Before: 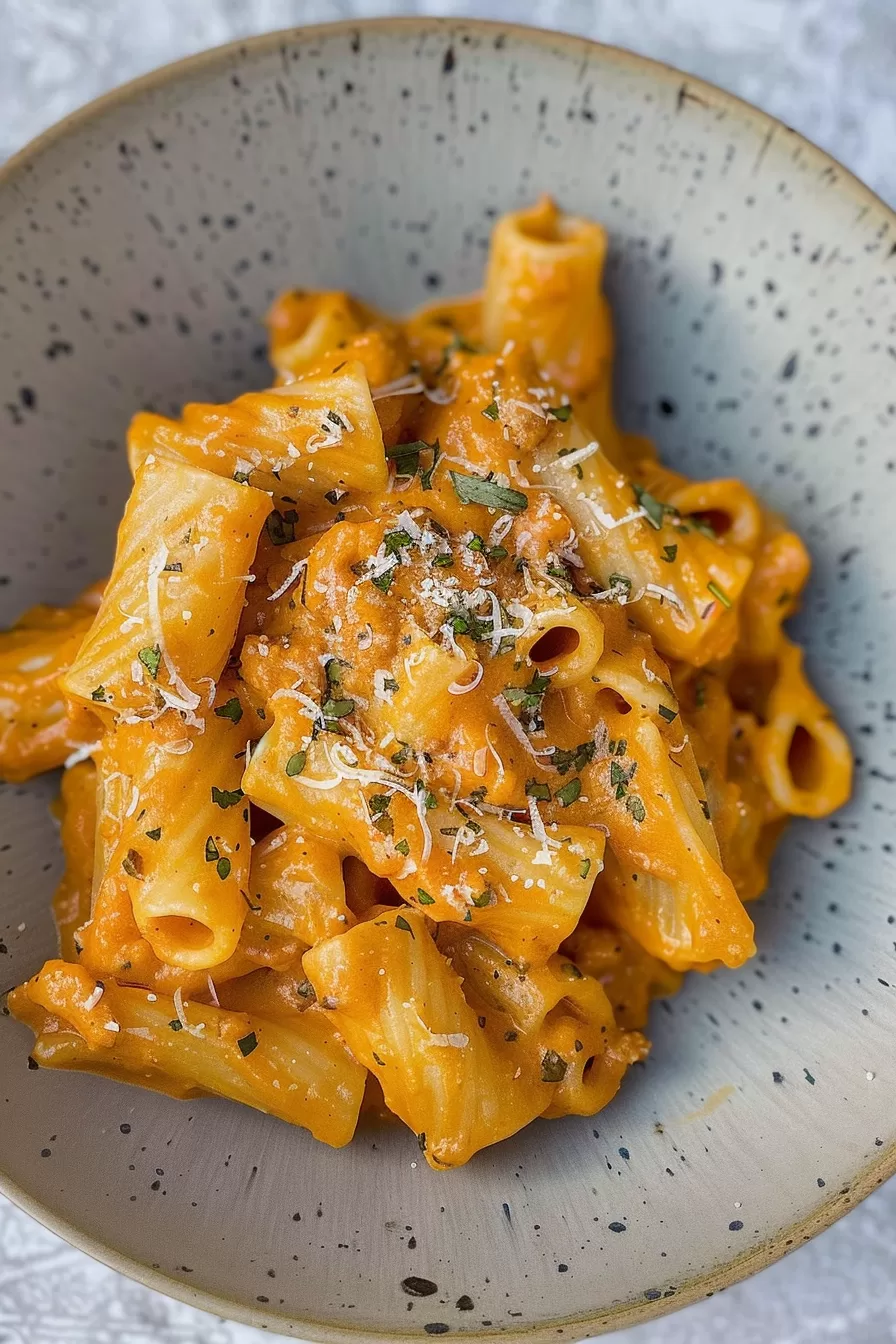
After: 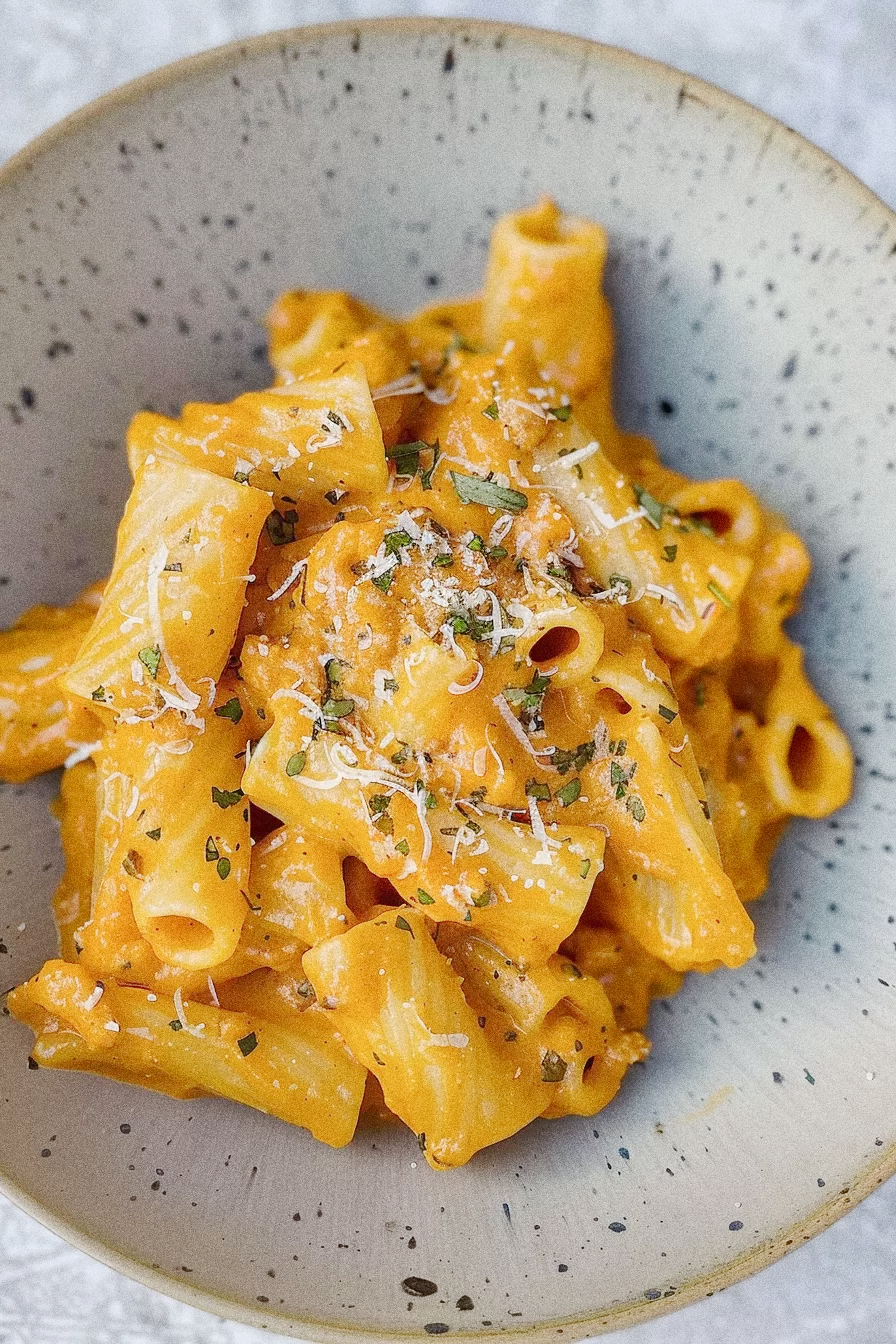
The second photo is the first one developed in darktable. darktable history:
grain: coarseness 0.09 ISO, strength 40%
base curve: curves: ch0 [(0, 0) (0.158, 0.273) (0.879, 0.895) (1, 1)], preserve colors none
